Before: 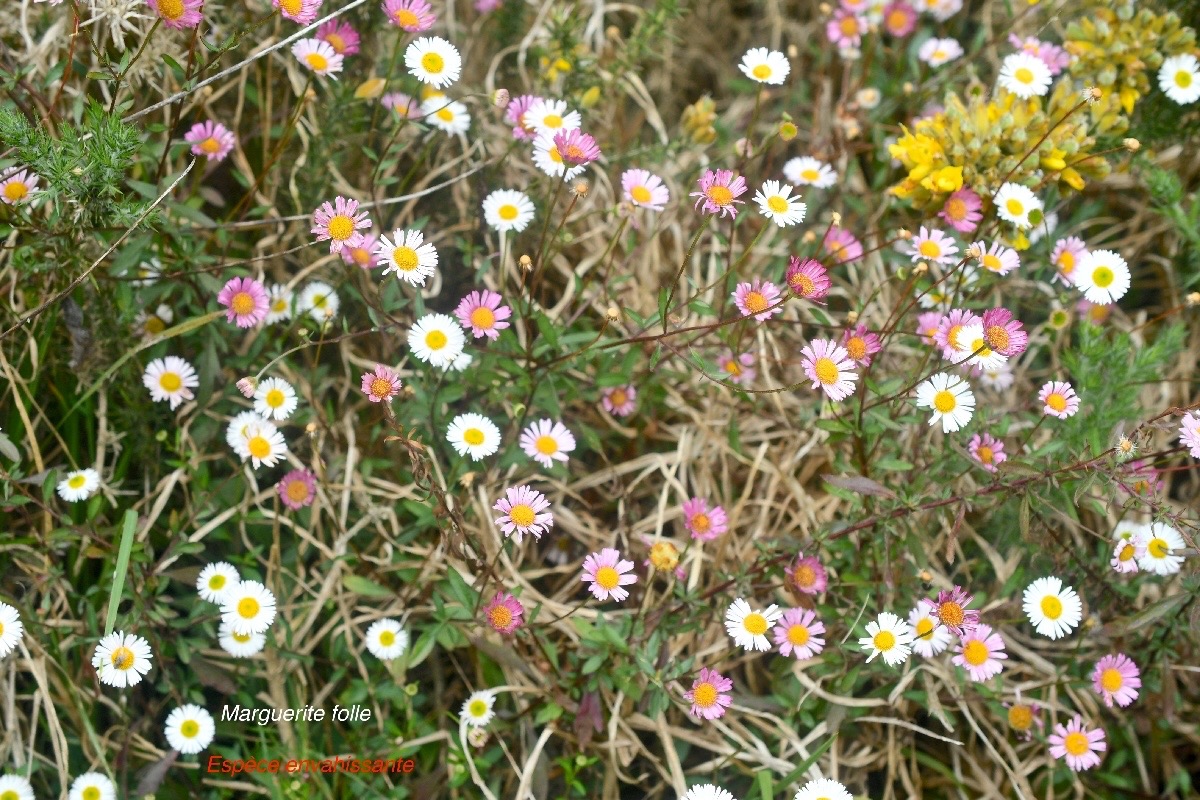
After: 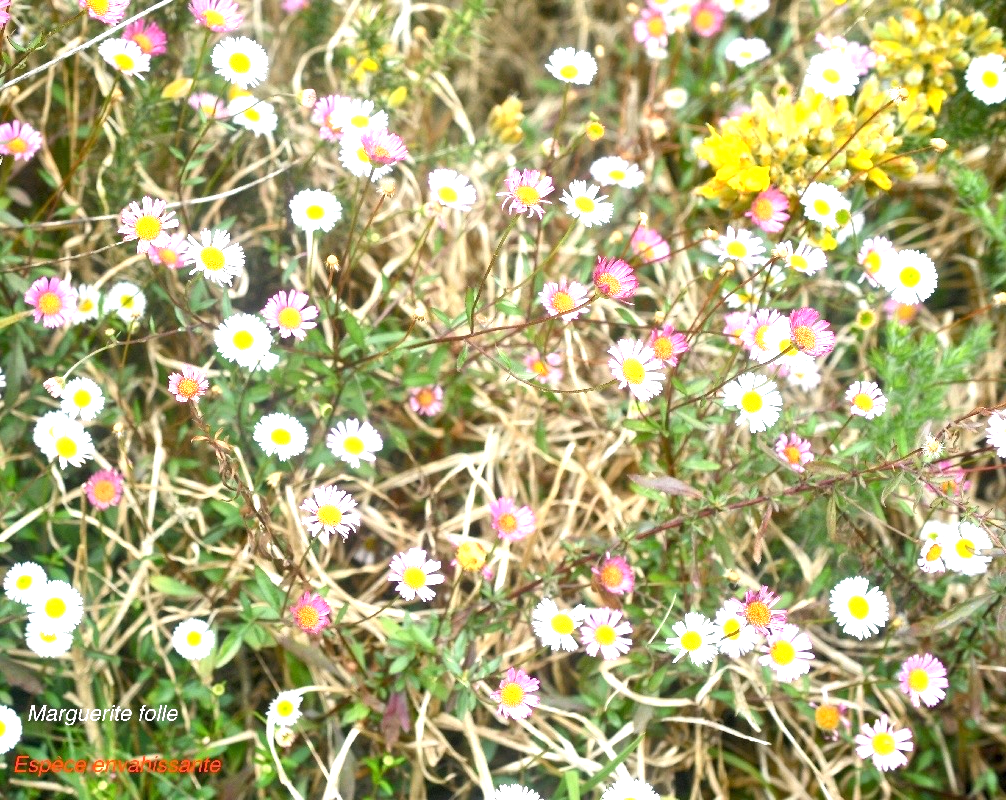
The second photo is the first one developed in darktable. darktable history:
crop: left 16.165%
exposure: exposure 1.155 EV, compensate highlight preservation false
